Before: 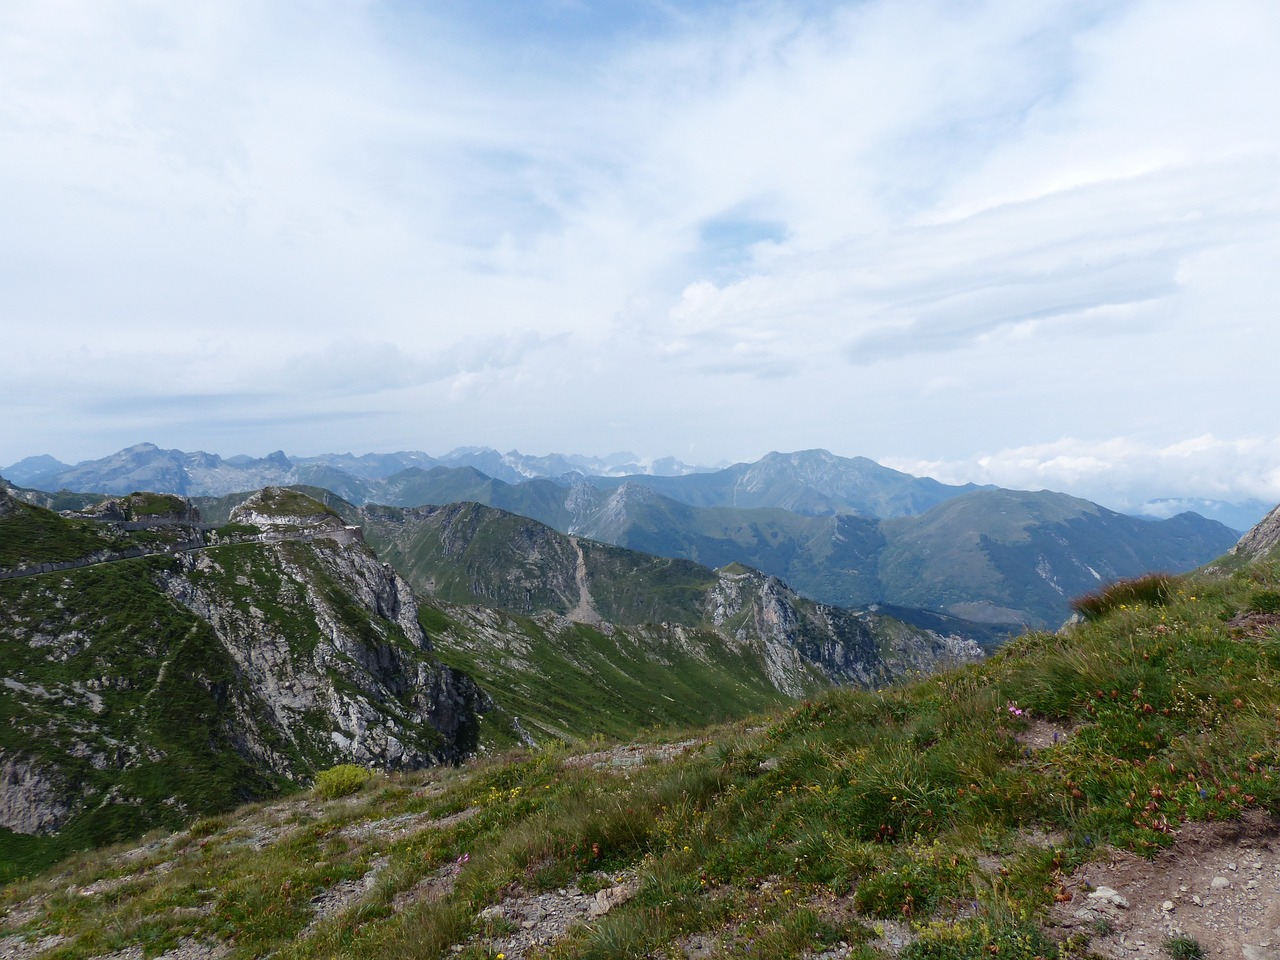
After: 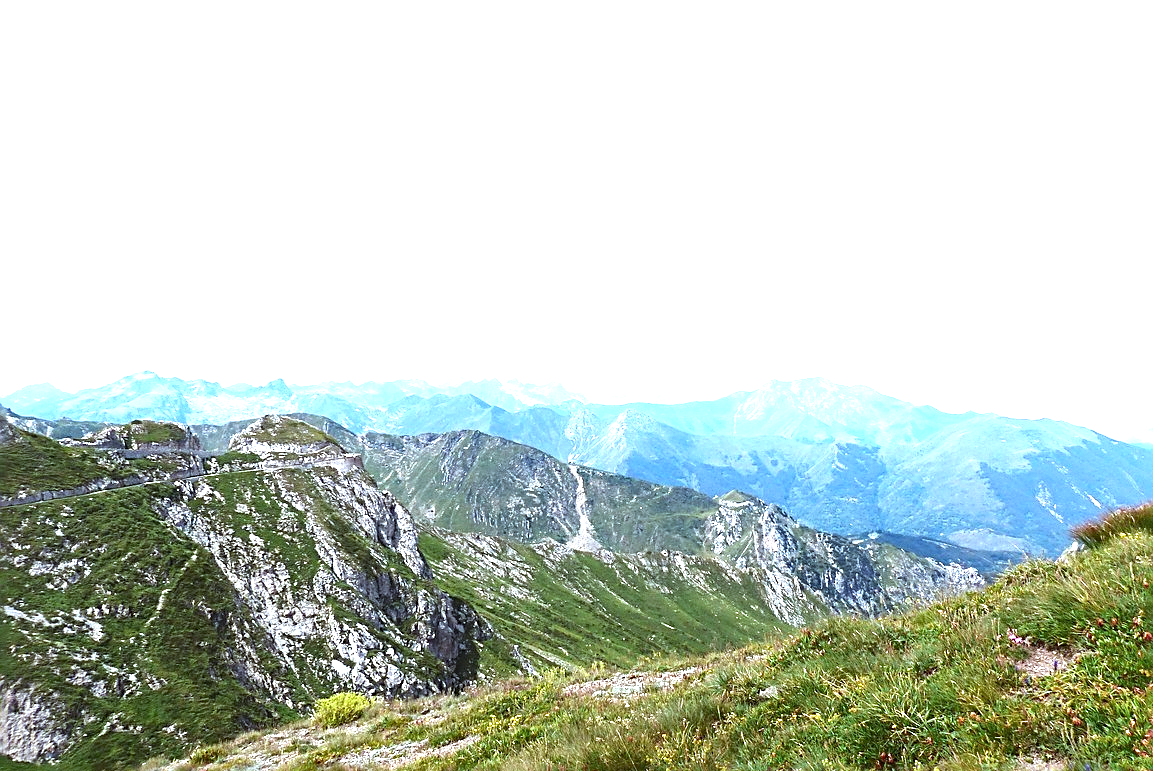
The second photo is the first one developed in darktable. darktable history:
color correction: highlights a* -3.04, highlights b* -6.7, shadows a* 3.1, shadows b* 5.43
crop: top 7.542%, right 9.878%, bottom 12.09%
exposure: exposure 1.994 EV, compensate highlight preservation false
sharpen: radius 2.557, amount 0.648
